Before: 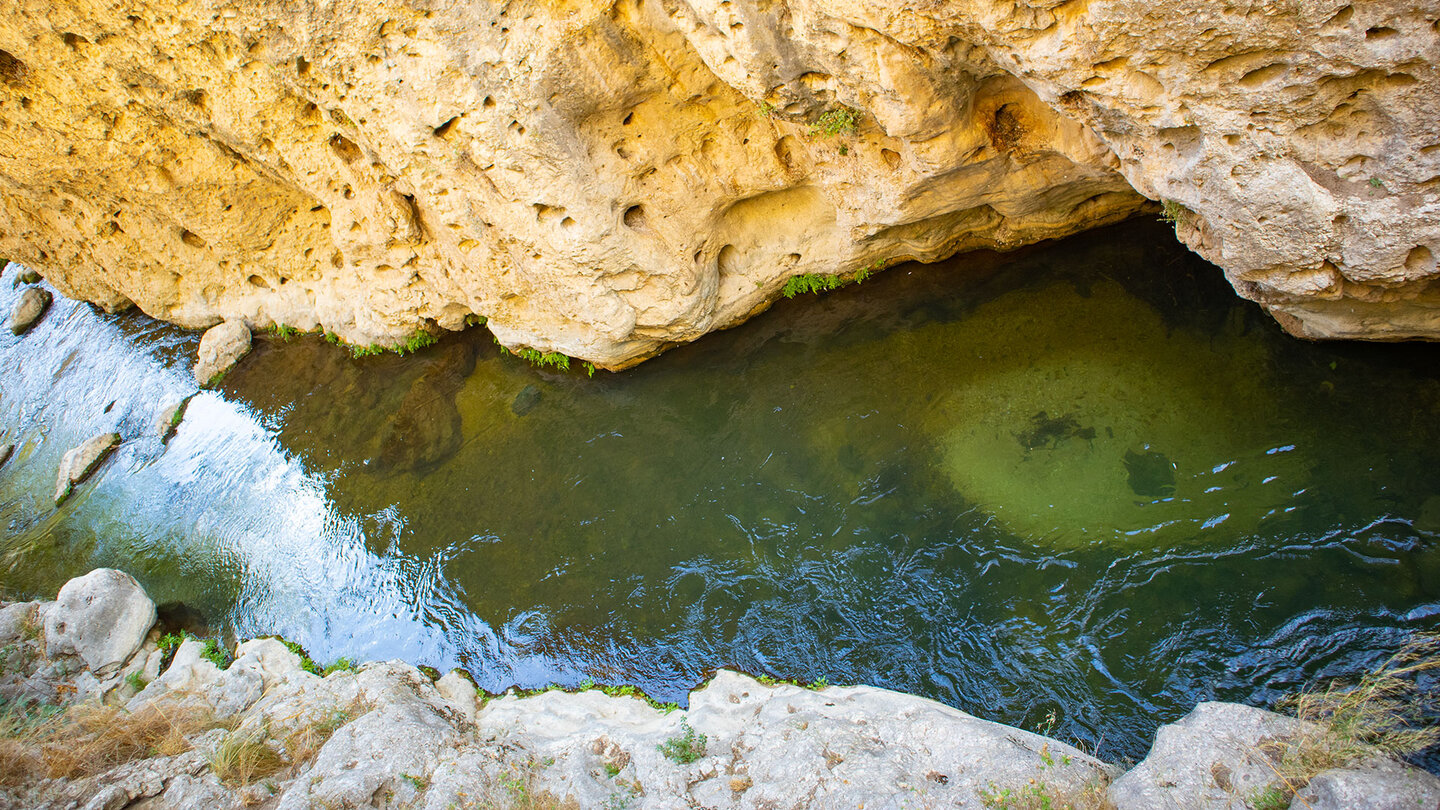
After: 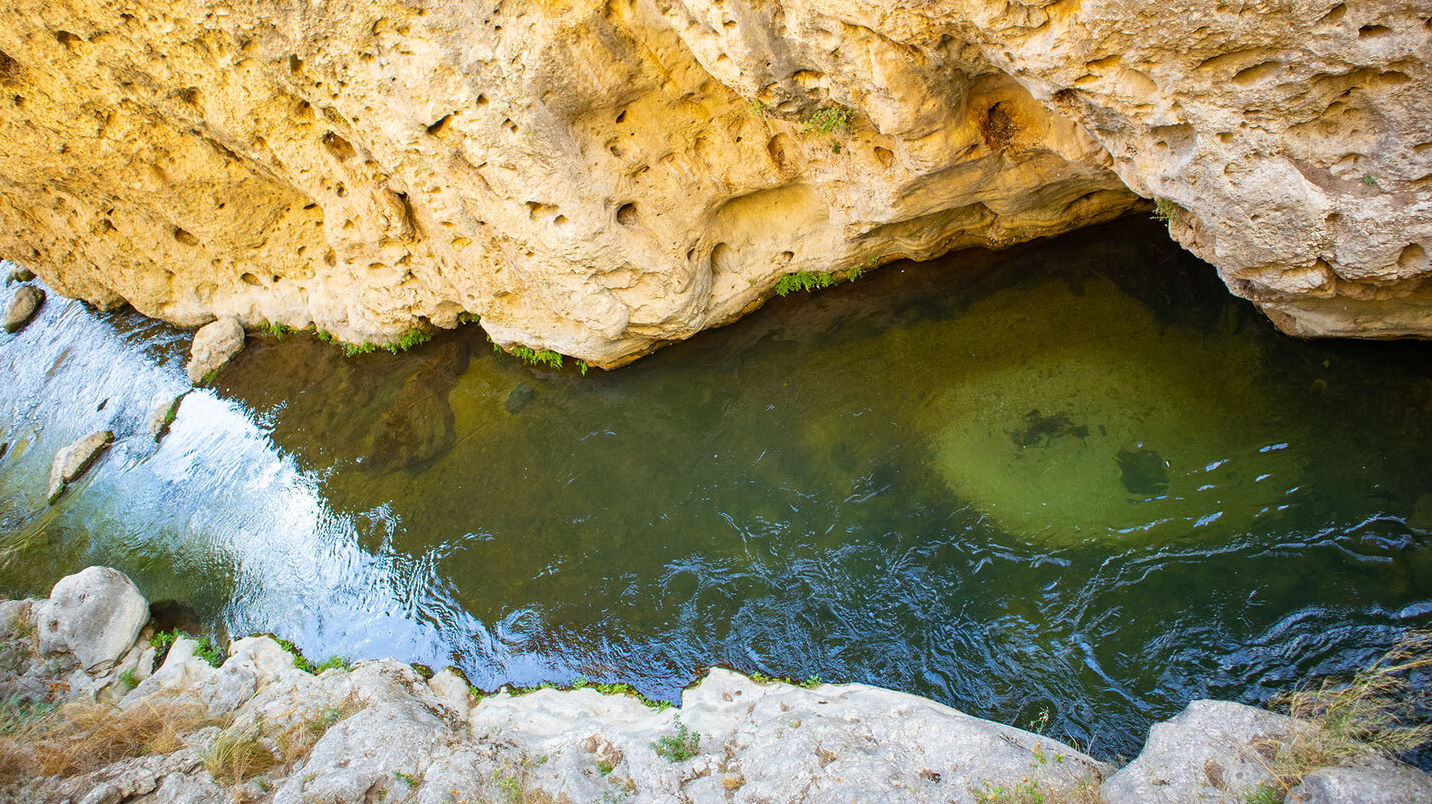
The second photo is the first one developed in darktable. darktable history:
crop and rotate: left 0.532%, top 0.333%, bottom 0.313%
